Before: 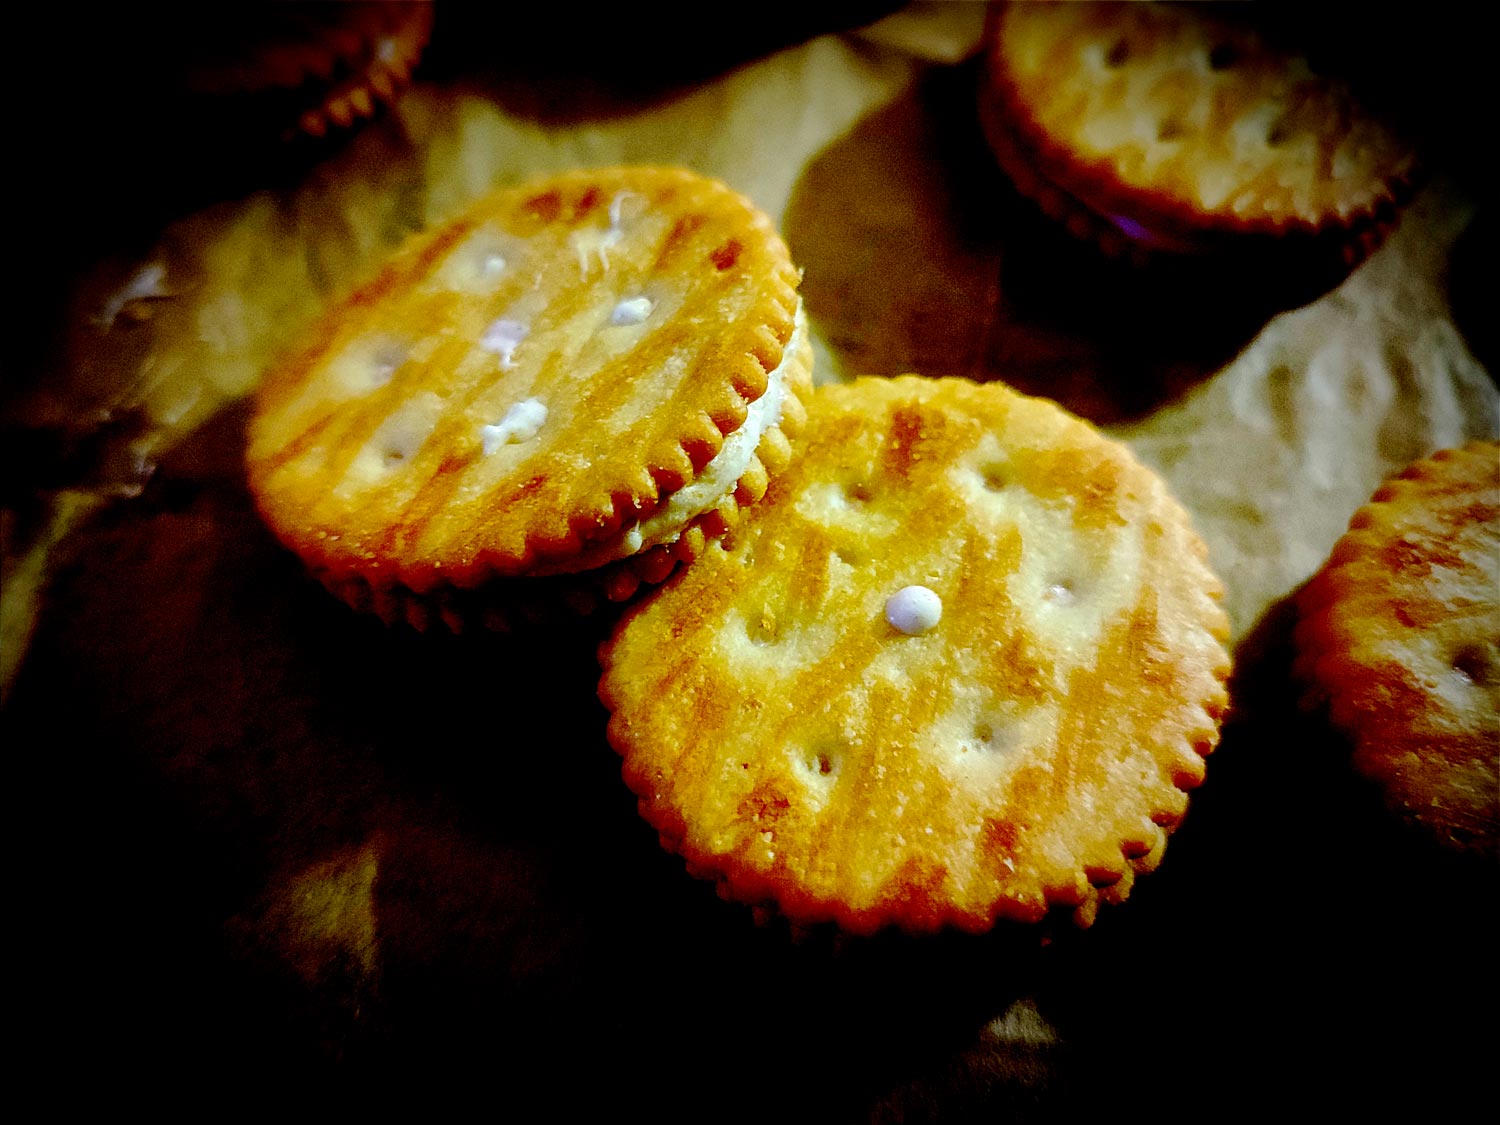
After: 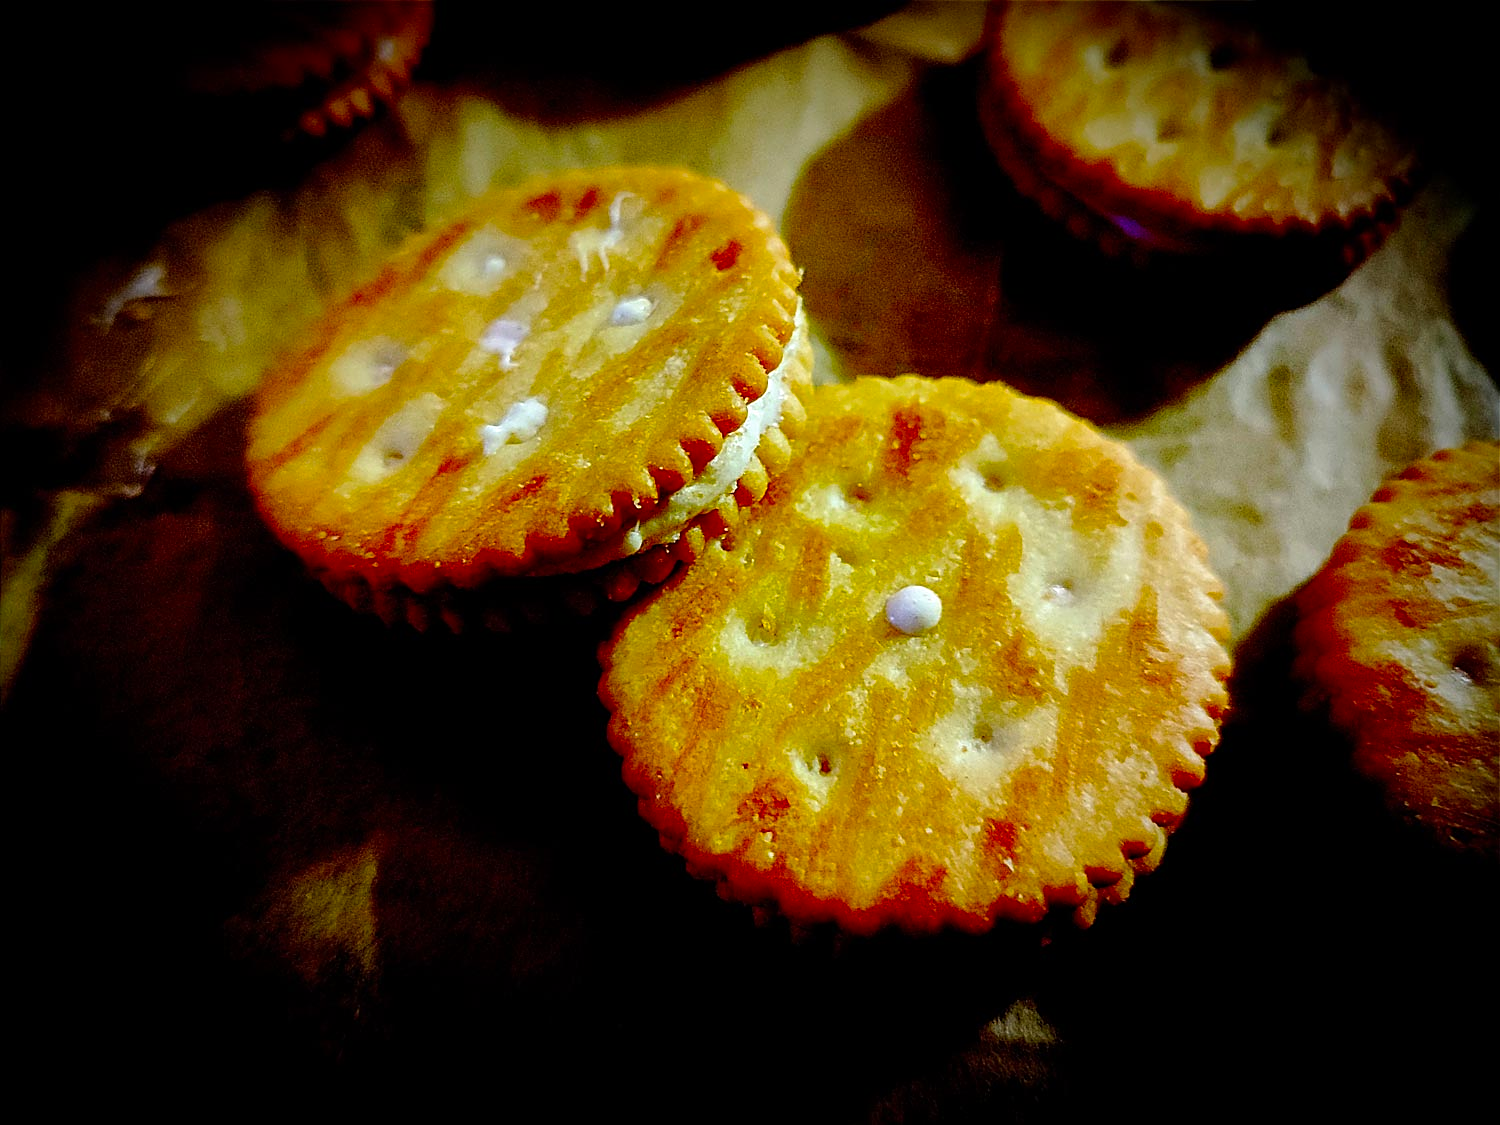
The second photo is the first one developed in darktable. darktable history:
sharpen: on, module defaults
vibrance: vibrance 100%
